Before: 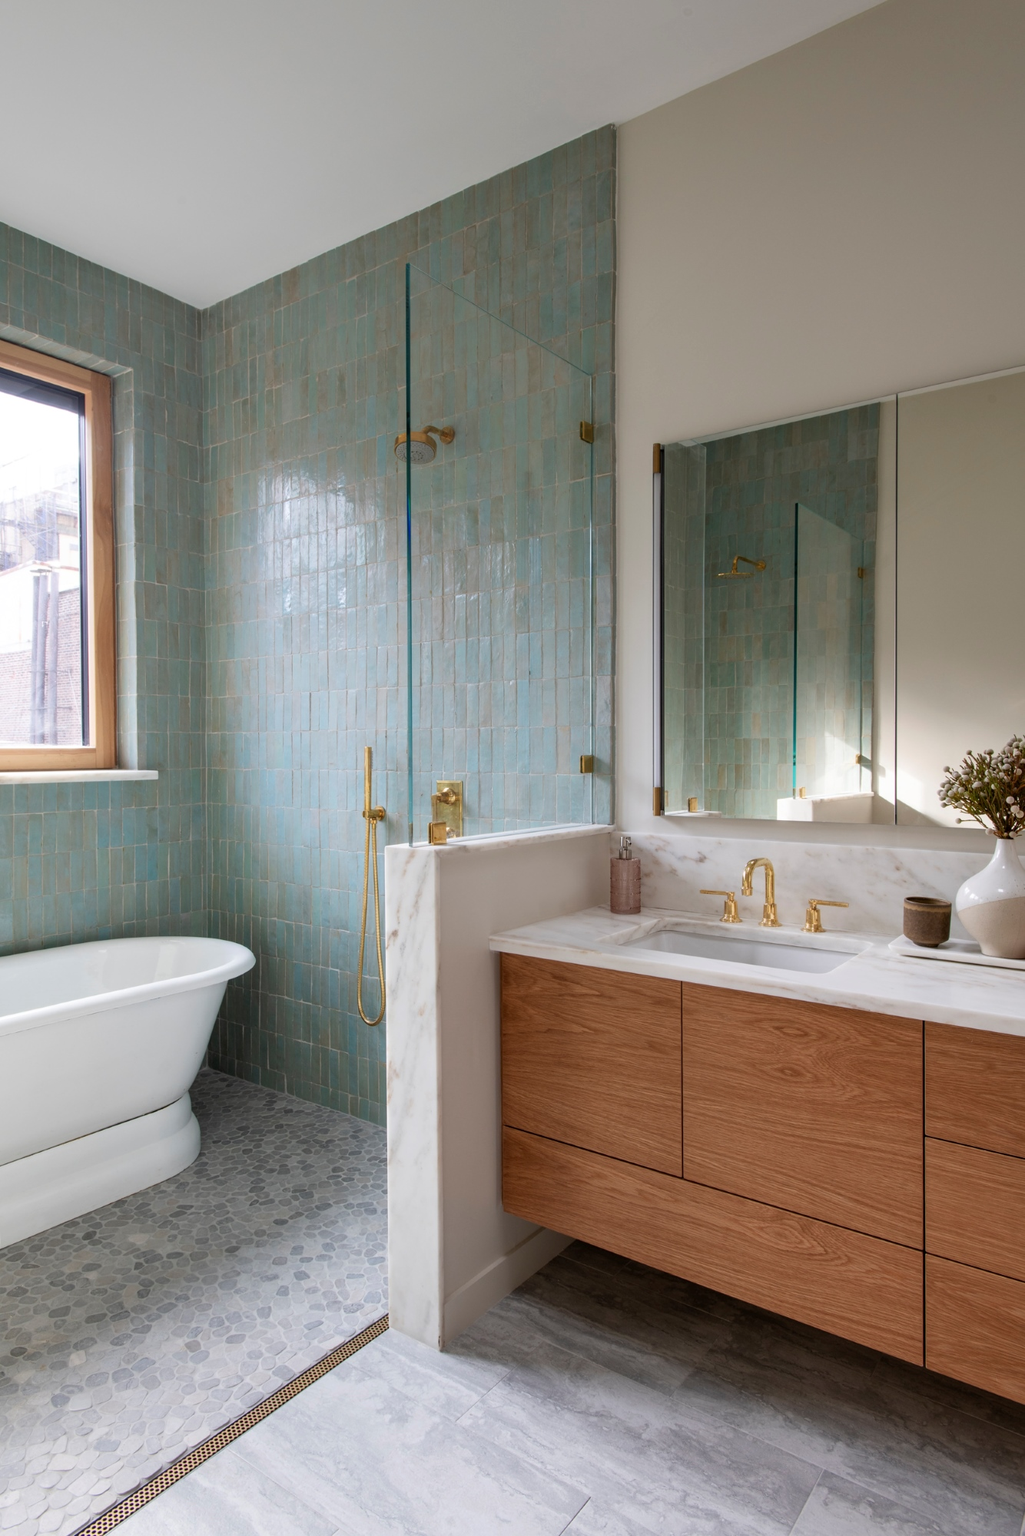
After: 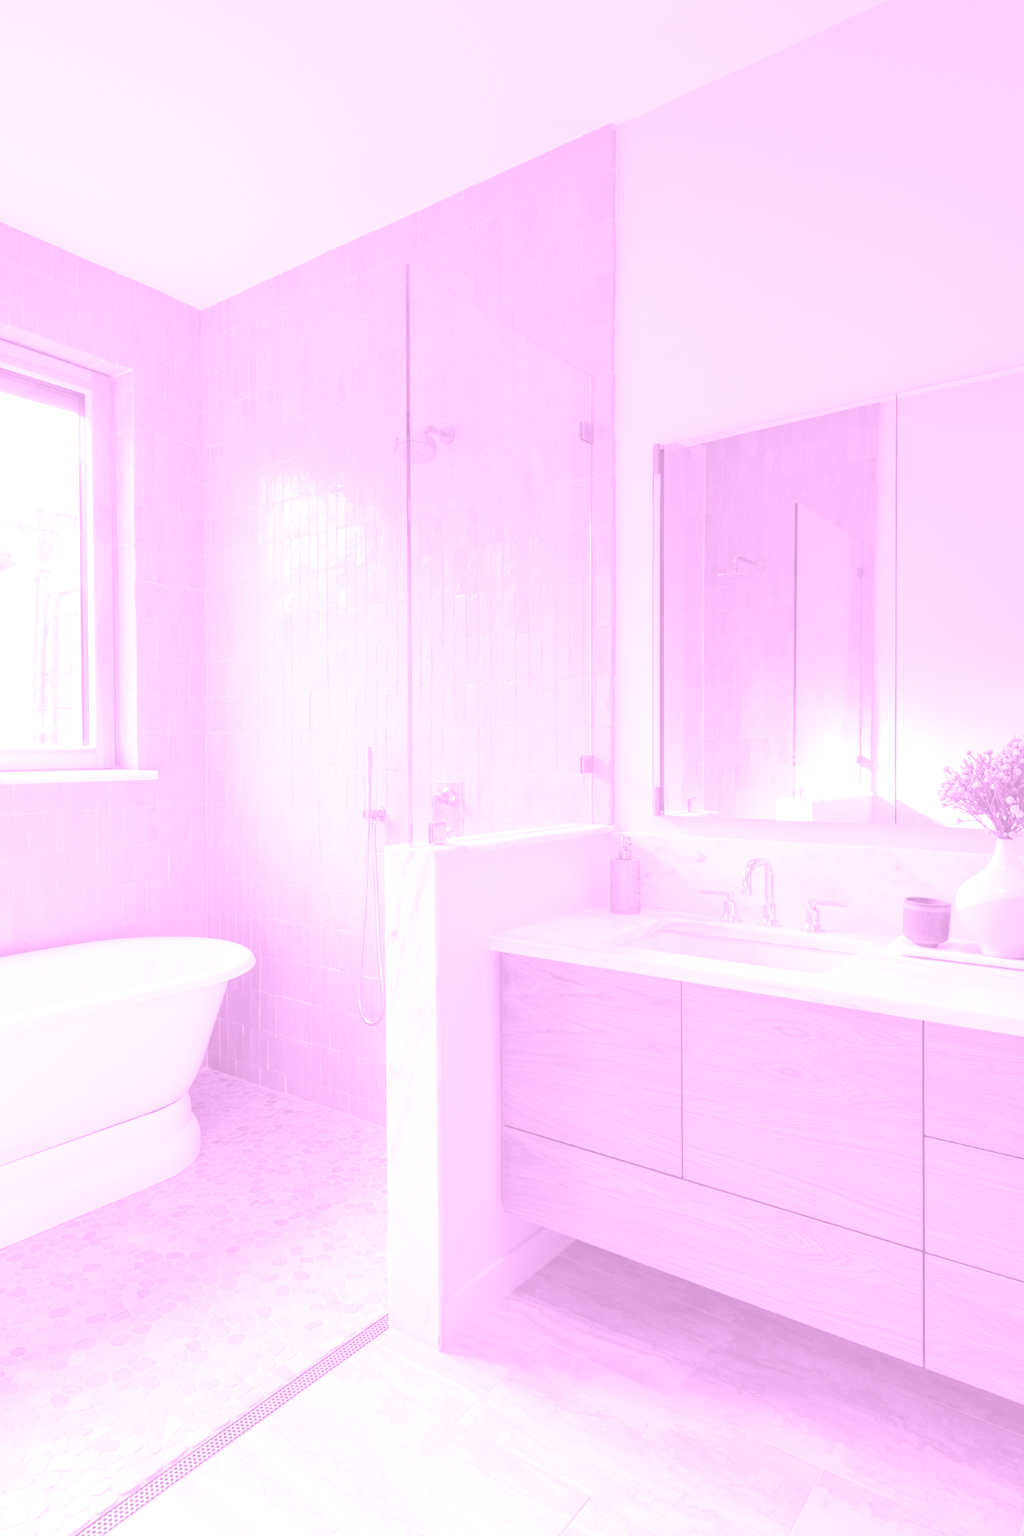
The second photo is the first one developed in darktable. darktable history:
colorize: hue 331.2°, saturation 75%, source mix 30.28%, lightness 70.52%, version 1
exposure: black level correction 0, exposure 1.5 EV, compensate exposure bias true, compensate highlight preservation false
